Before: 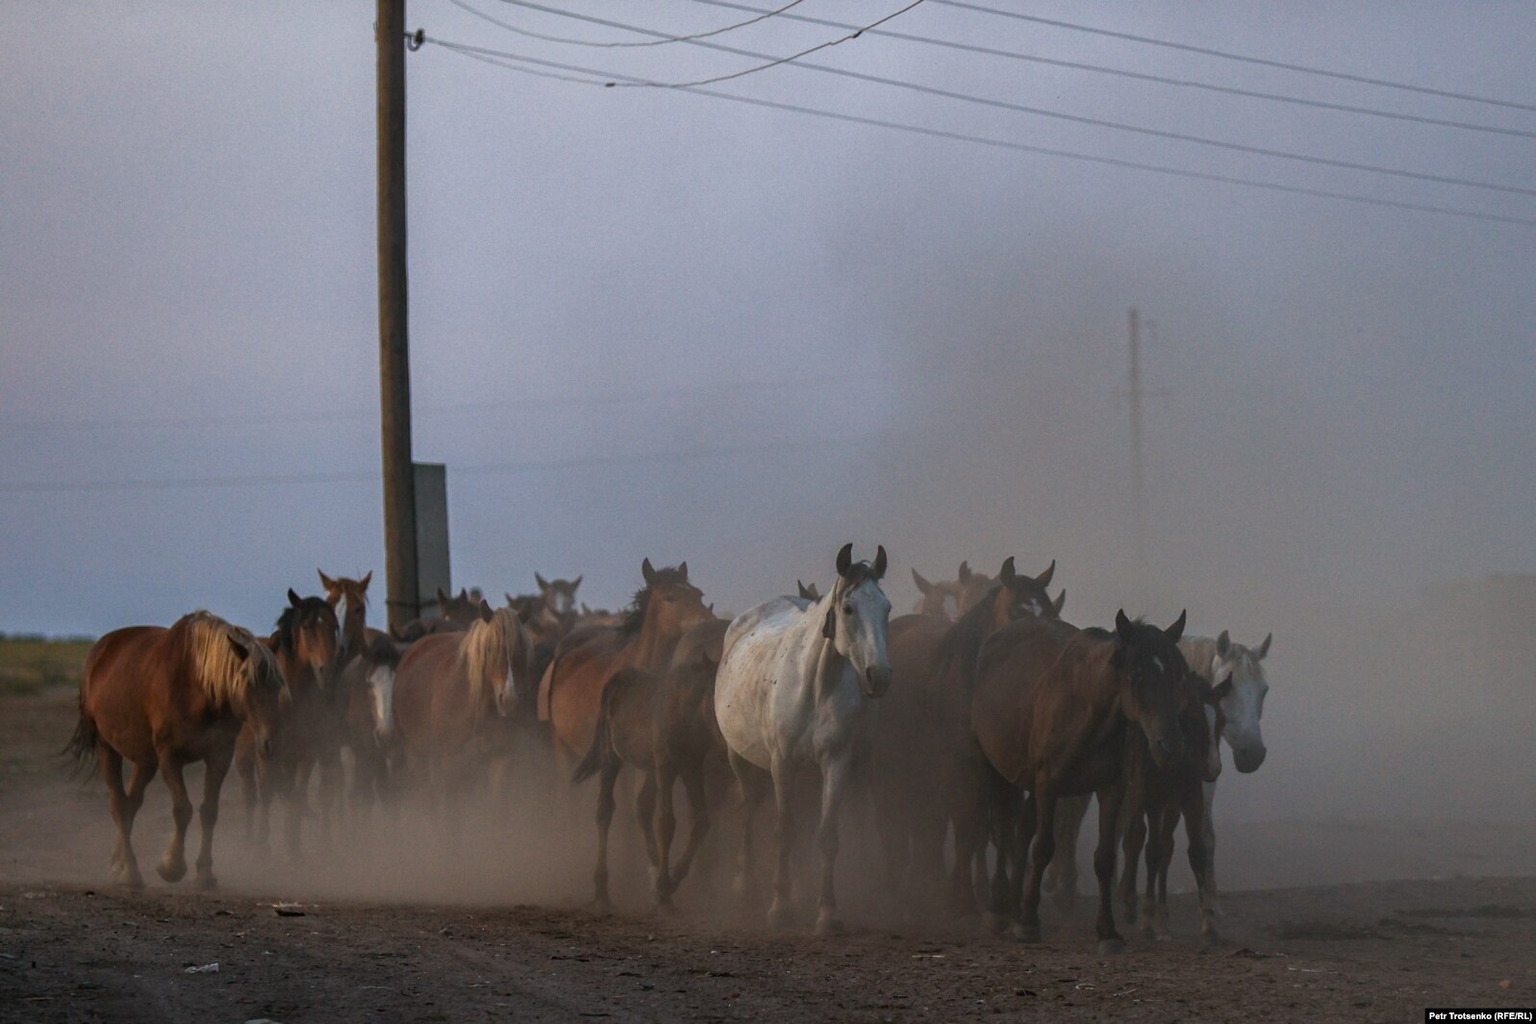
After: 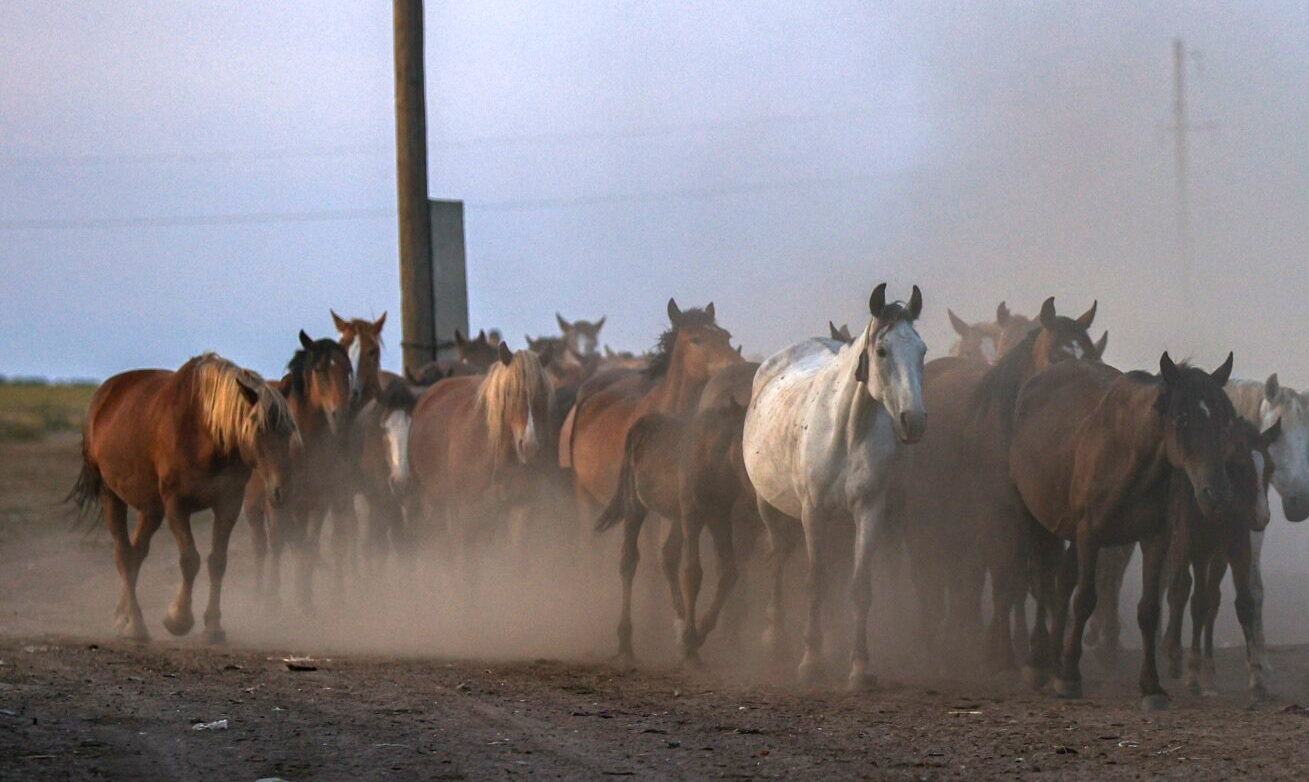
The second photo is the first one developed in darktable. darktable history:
levels: mode automatic, levels [0.072, 0.414, 0.976]
crop: top 26.508%, right 17.994%
